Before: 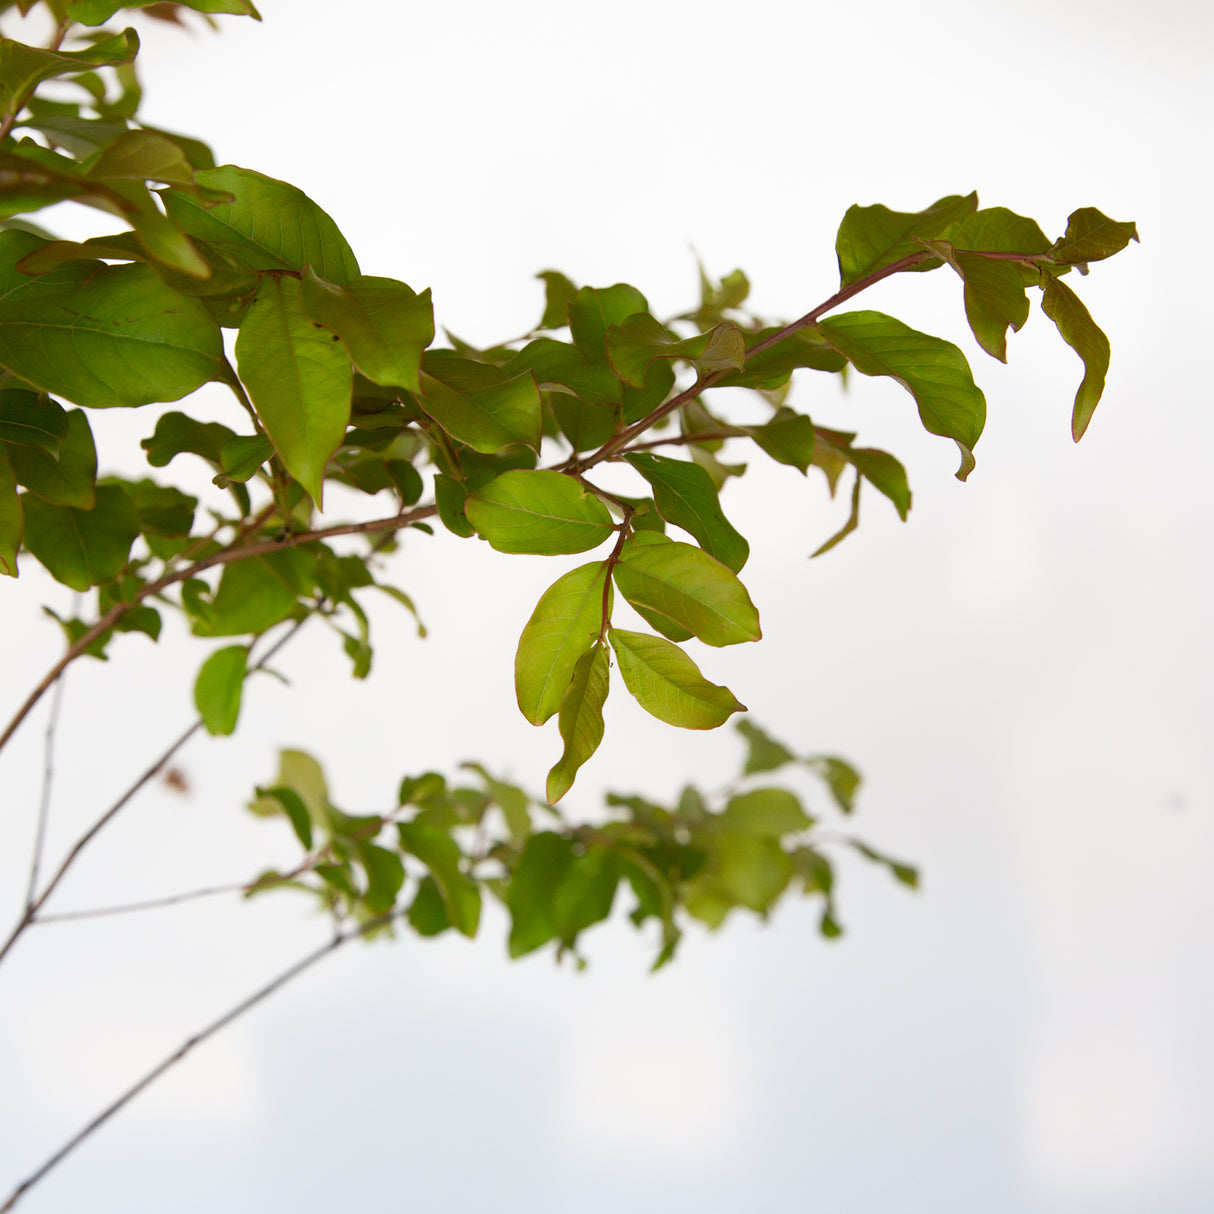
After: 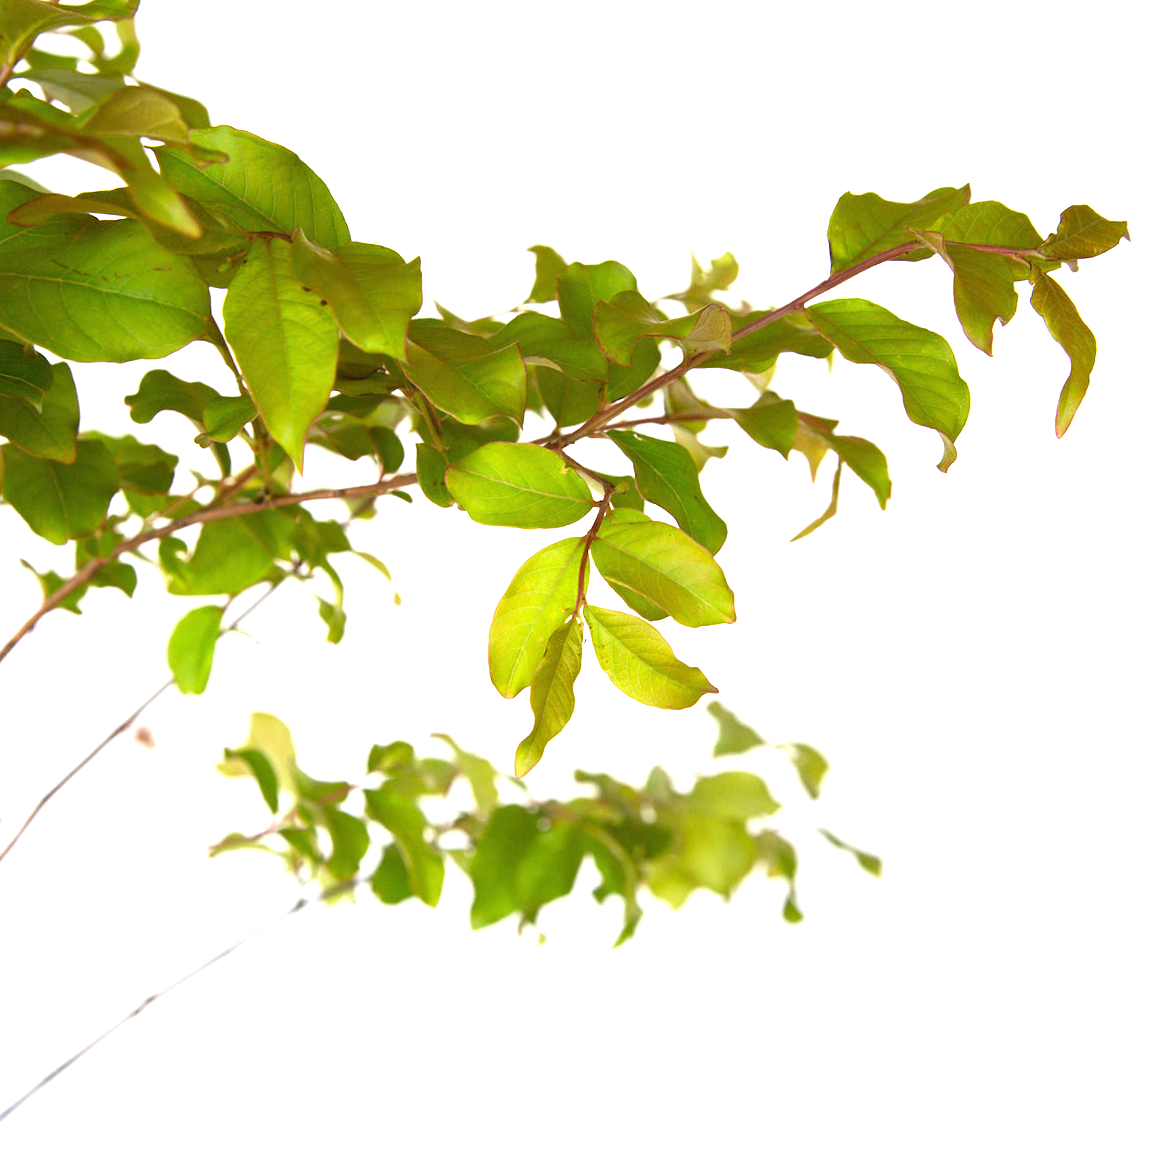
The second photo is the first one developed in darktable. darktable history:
exposure: black level correction 0, exposure 1.2 EV, compensate highlight preservation false
crop and rotate: angle -2.47°
